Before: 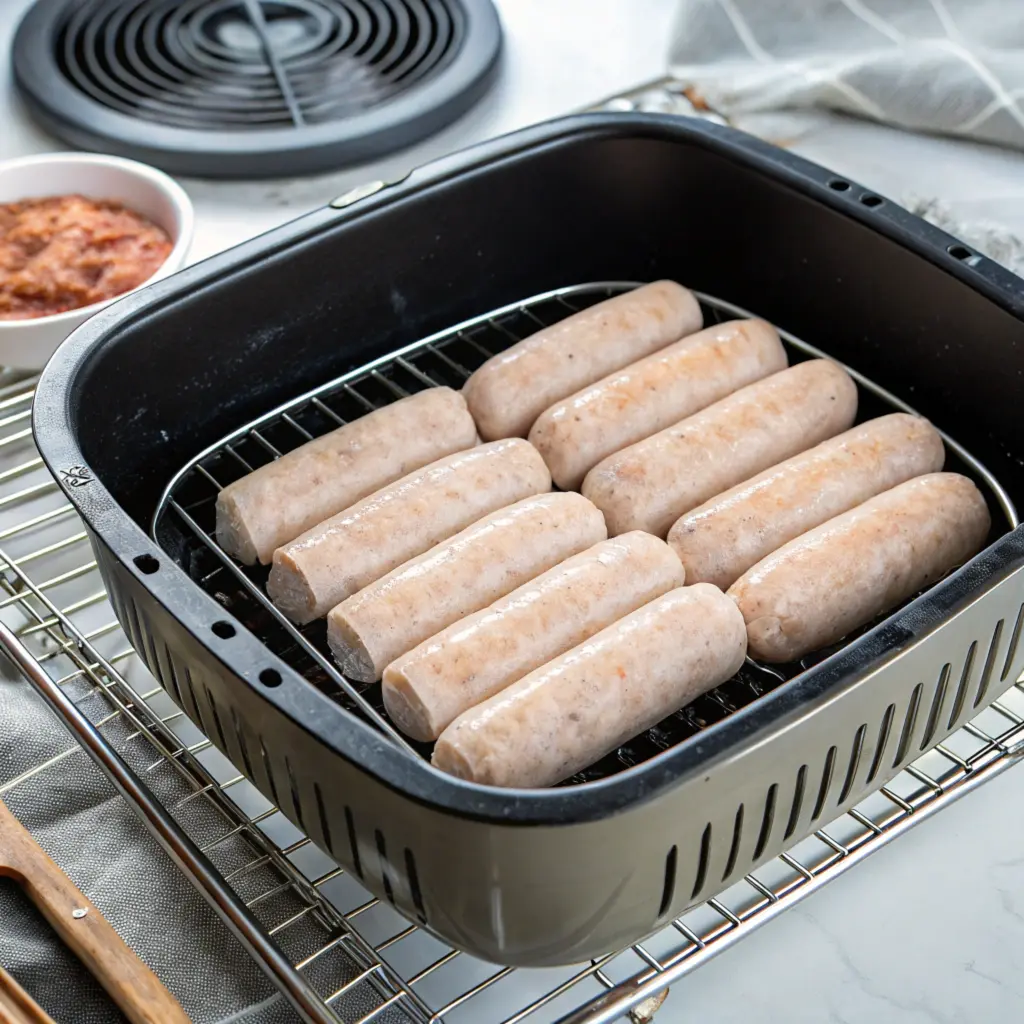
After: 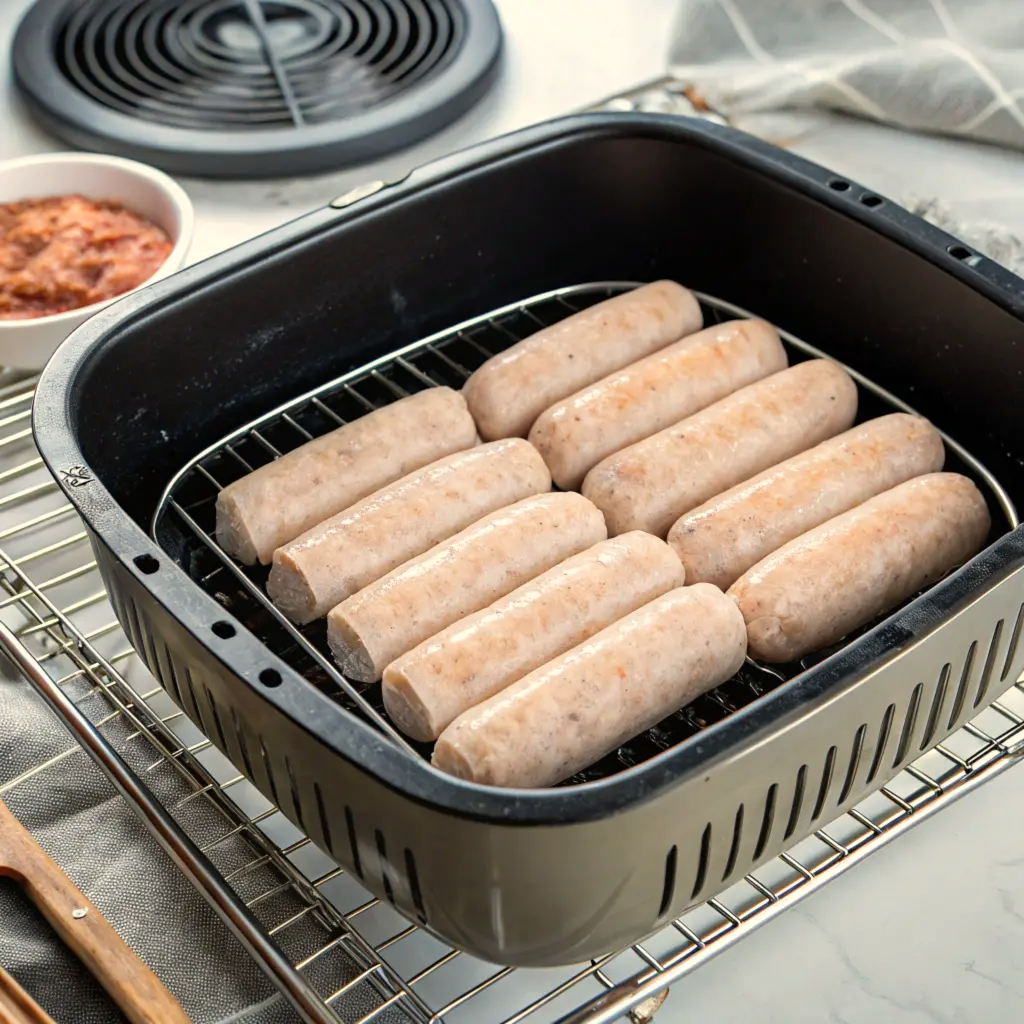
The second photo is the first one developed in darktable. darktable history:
white balance: red 1.045, blue 0.932
shadows and highlights: radius 125.46, shadows 30.51, highlights -30.51, low approximation 0.01, soften with gaussian
